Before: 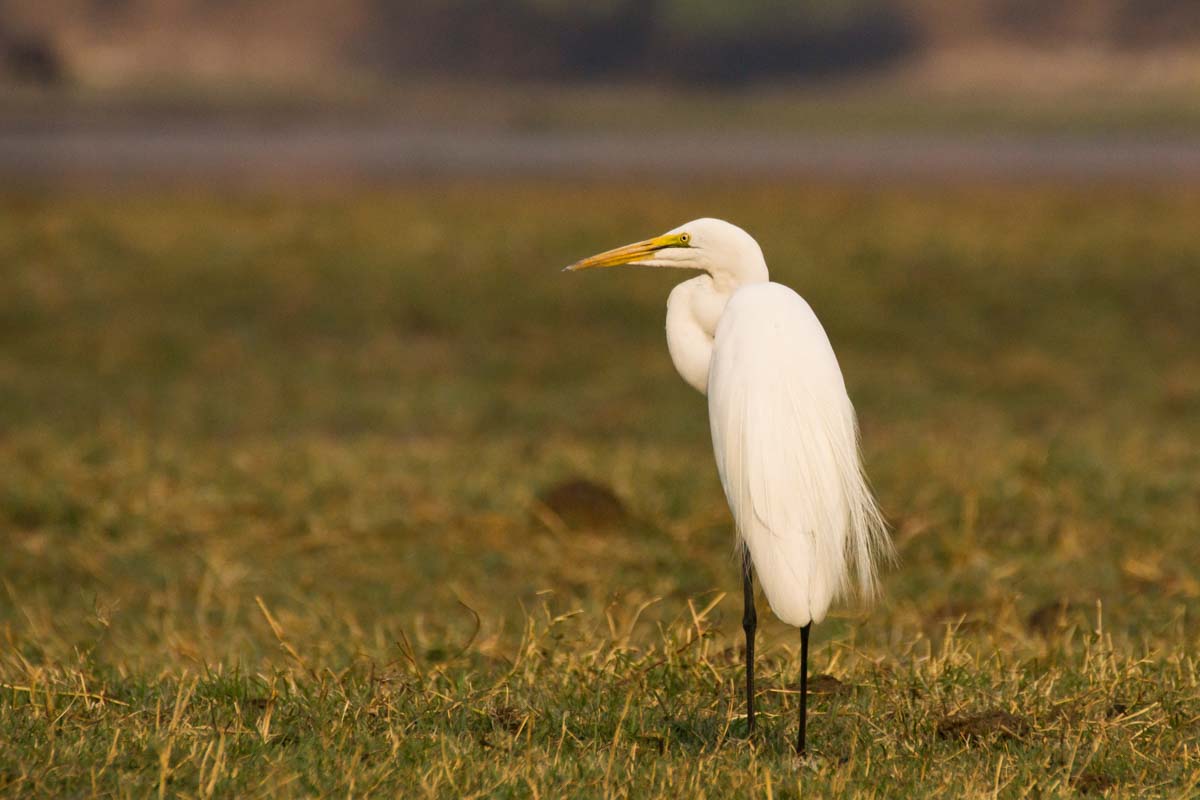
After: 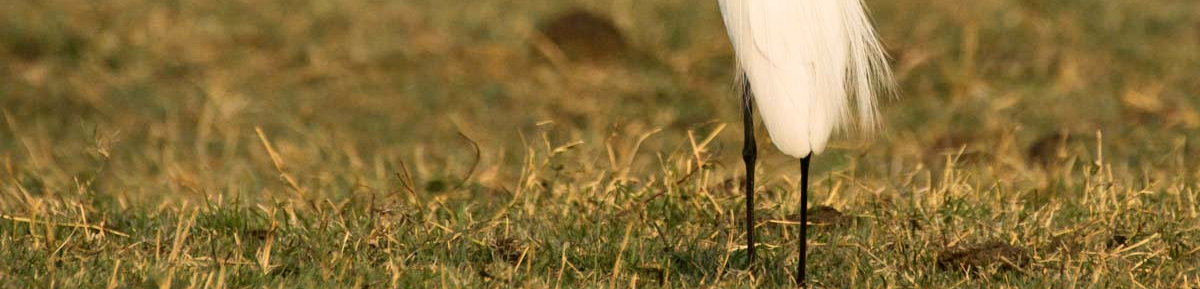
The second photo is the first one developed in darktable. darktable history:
crop and rotate: top 58.638%, bottom 5.178%
tone curve: curves: ch0 [(0, 0) (0.004, 0.001) (0.133, 0.112) (0.325, 0.362) (0.832, 0.893) (1, 1)], color space Lab, independent channels, preserve colors none
